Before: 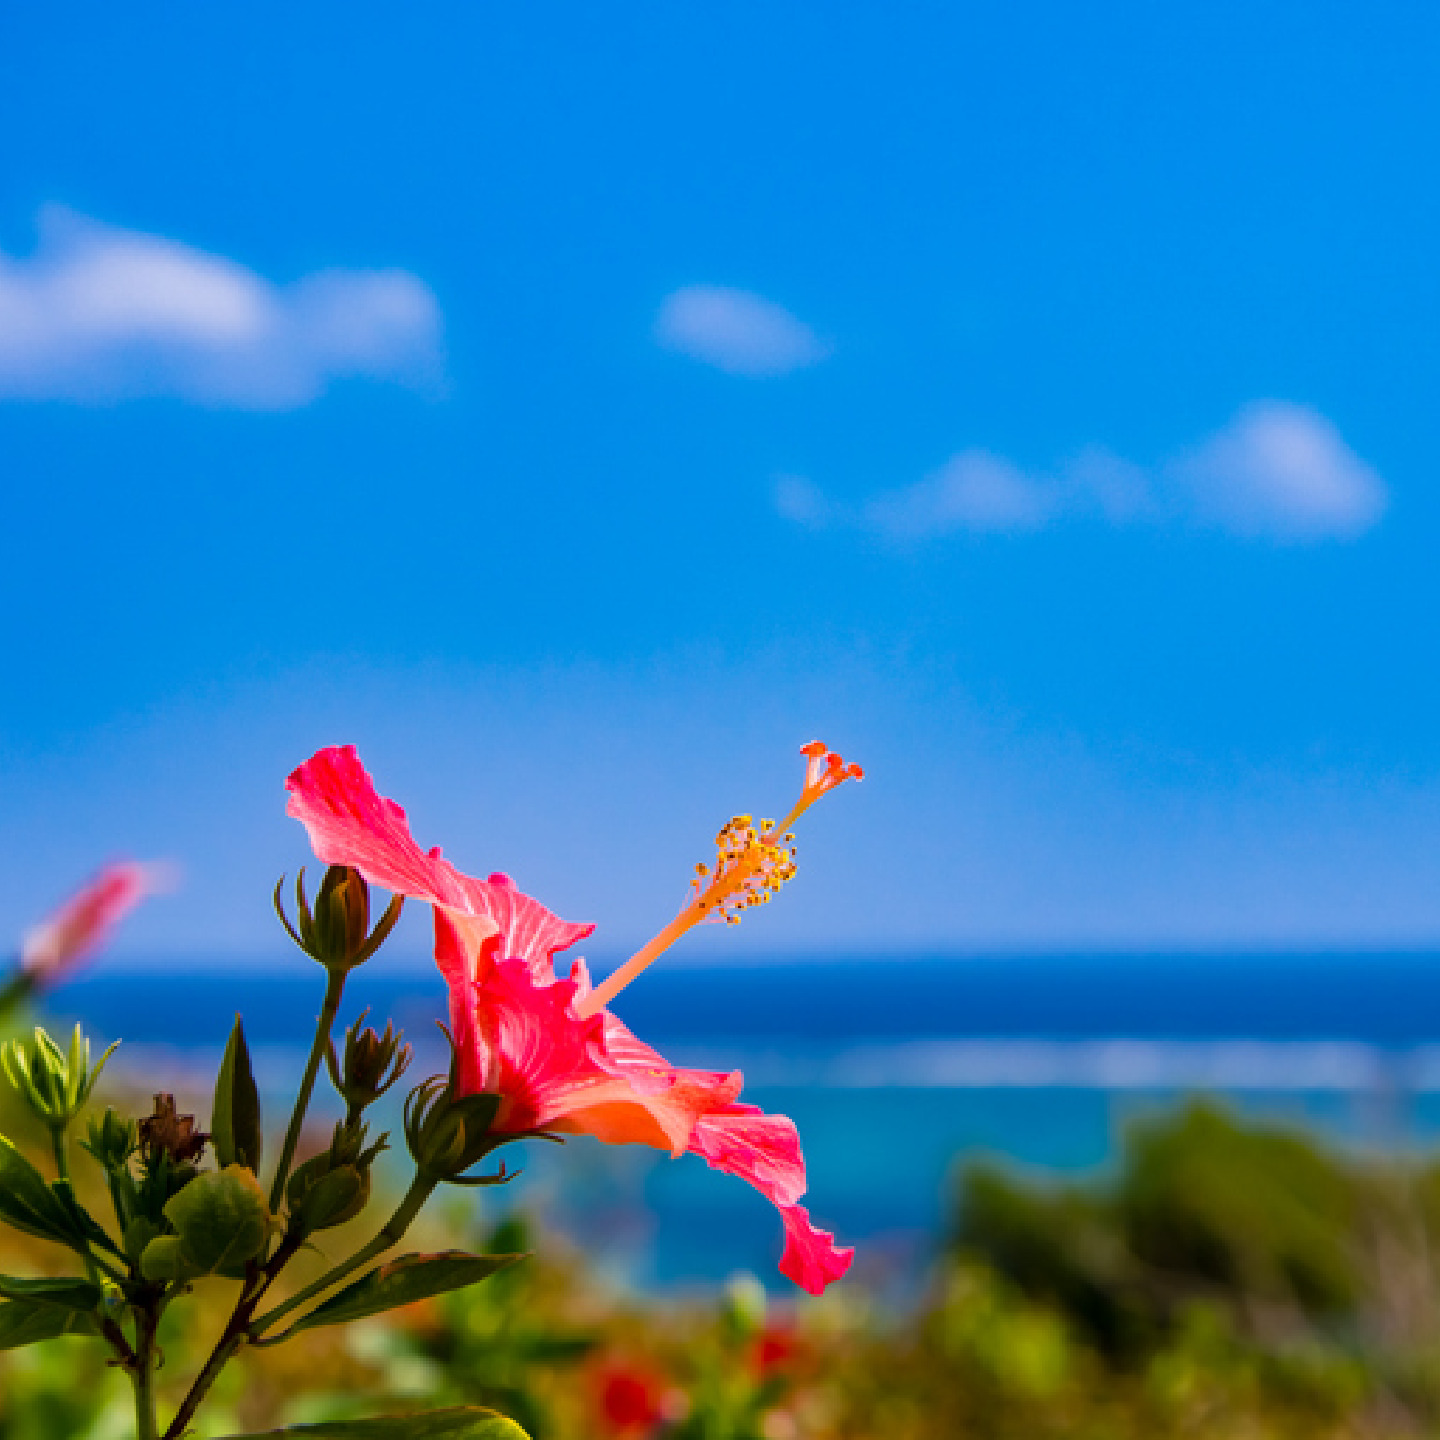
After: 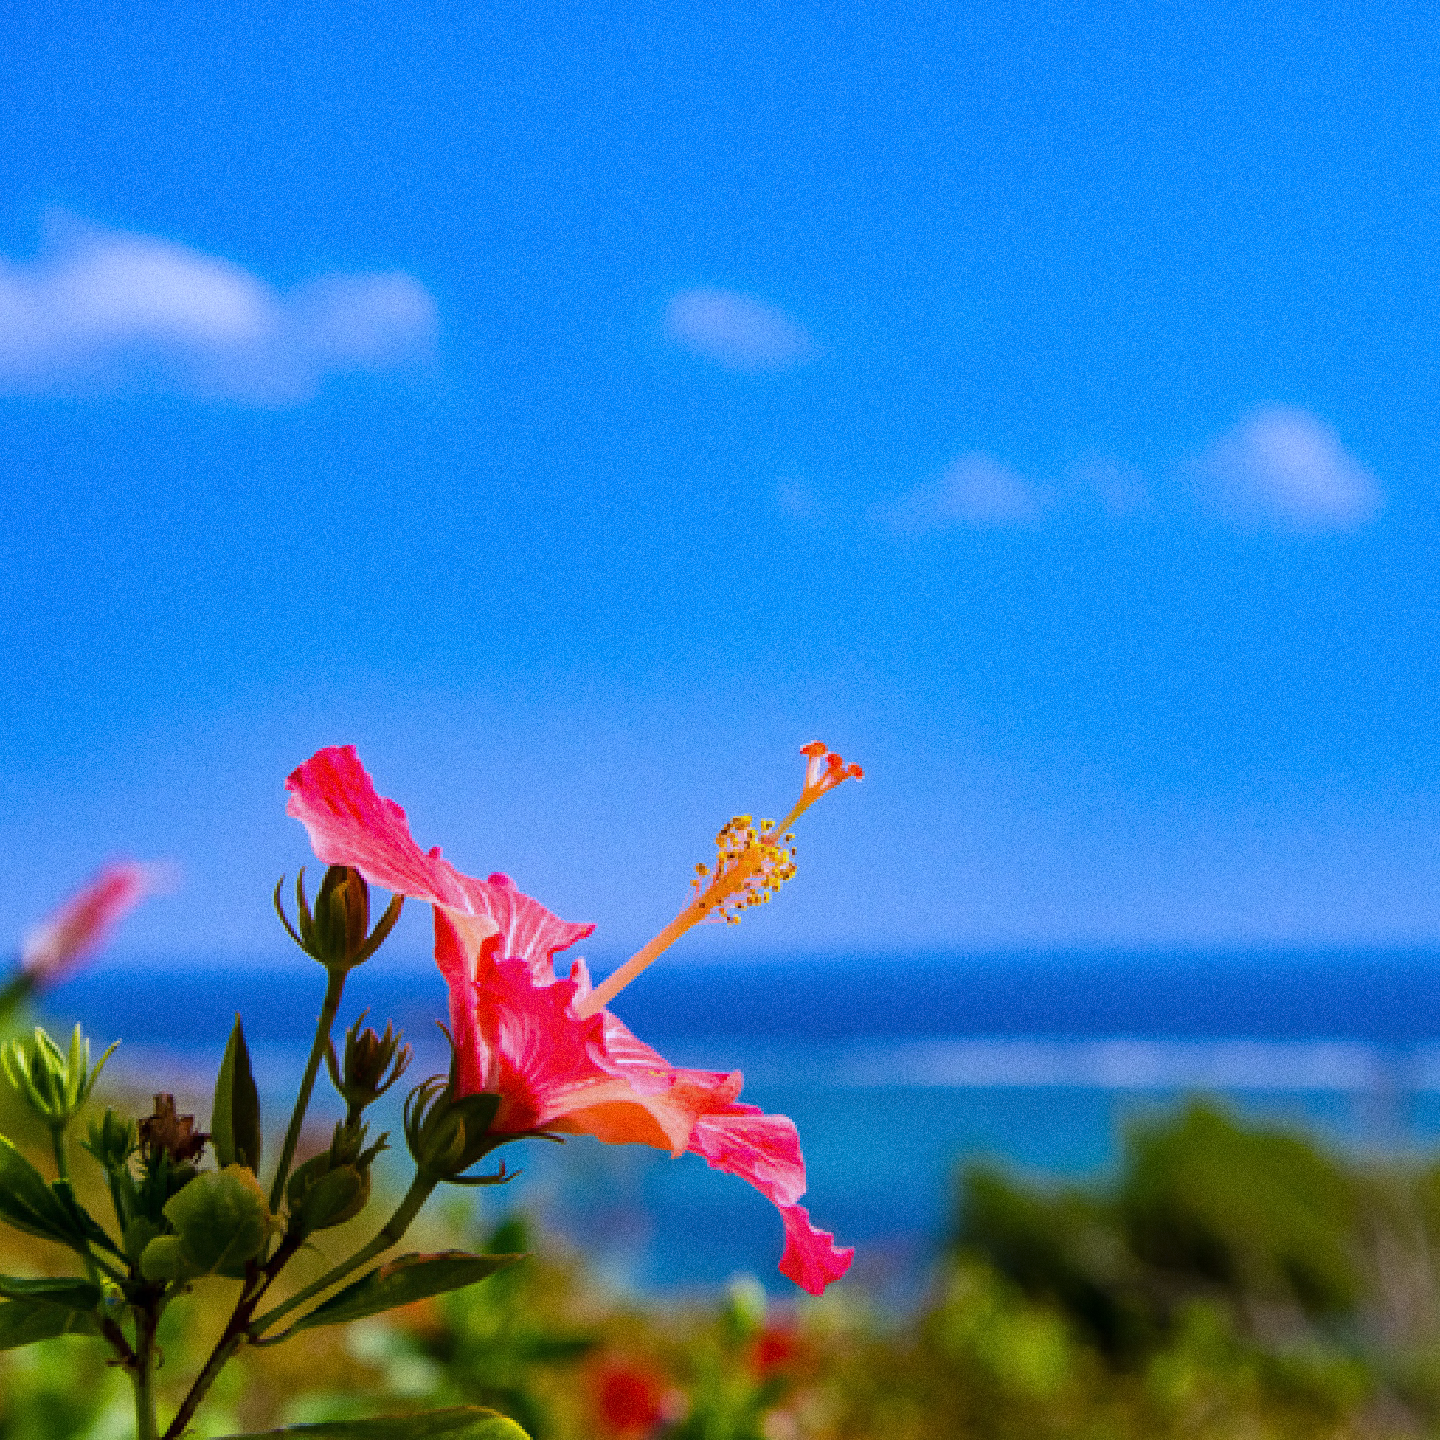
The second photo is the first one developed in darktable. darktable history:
white balance: red 0.924, blue 1.095
grain: coarseness 0.09 ISO, strength 40%
